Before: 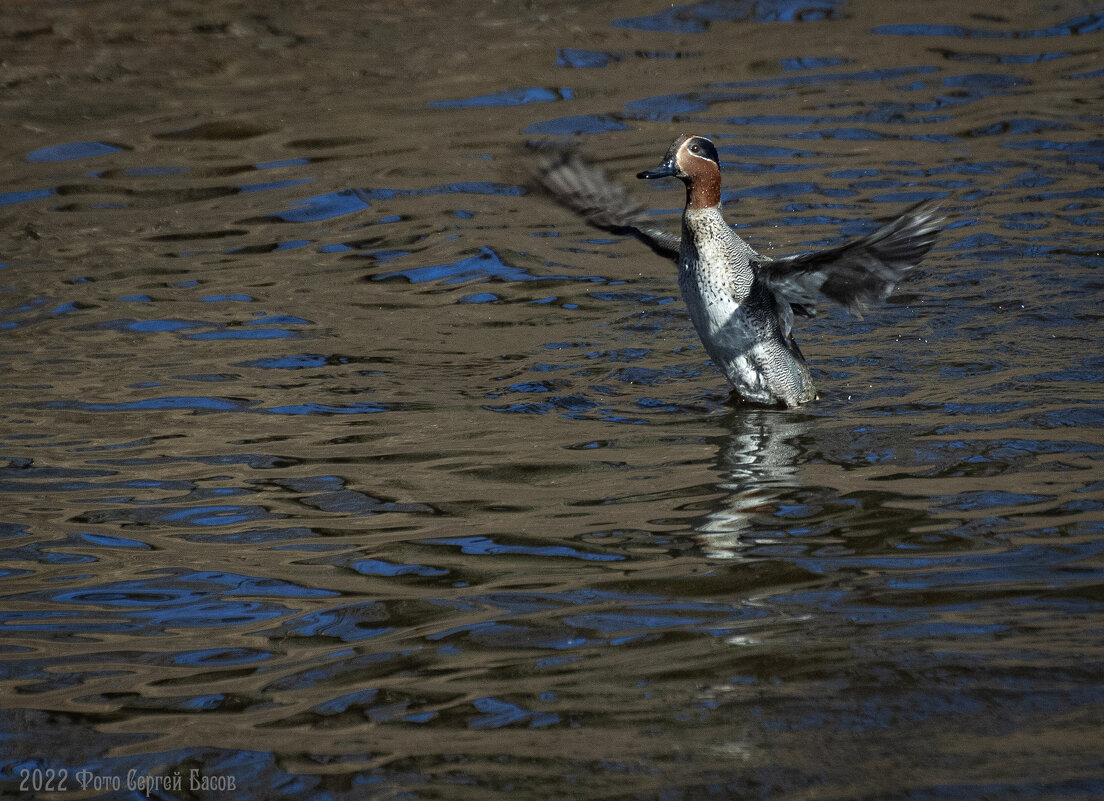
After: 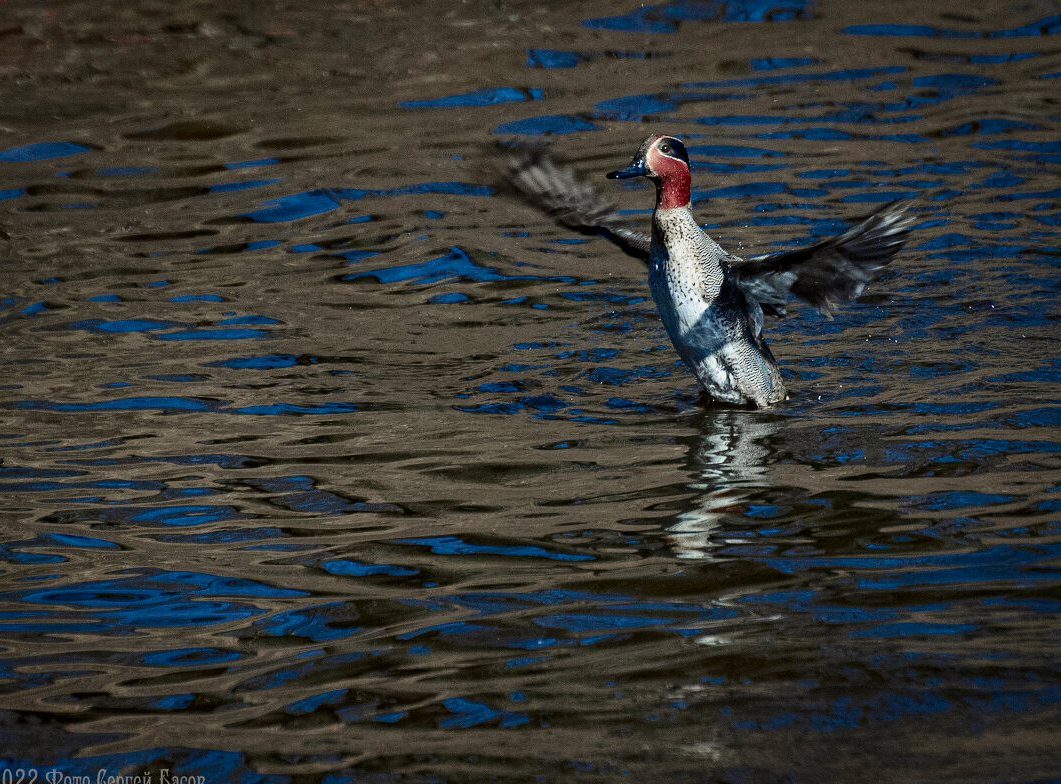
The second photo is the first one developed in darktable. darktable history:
tone curve: curves: ch0 [(0, 0) (0.23, 0.189) (0.486, 0.52) (0.822, 0.825) (0.994, 0.955)]; ch1 [(0, 0) (0.226, 0.261) (0.379, 0.442) (0.469, 0.468) (0.495, 0.498) (0.514, 0.509) (0.561, 0.603) (0.59, 0.656) (1, 1)]; ch2 [(0, 0) (0.269, 0.299) (0.459, 0.43) (0.498, 0.5) (0.523, 0.52) (0.586, 0.569) (0.635, 0.617) (0.659, 0.681) (0.718, 0.764) (1, 1)], color space Lab, independent channels, preserve colors none
contrast brightness saturation: contrast 0.072
crop and rotate: left 2.749%, right 1.082%, bottom 2.051%
local contrast: mode bilateral grid, contrast 14, coarseness 36, detail 105%, midtone range 0.2
